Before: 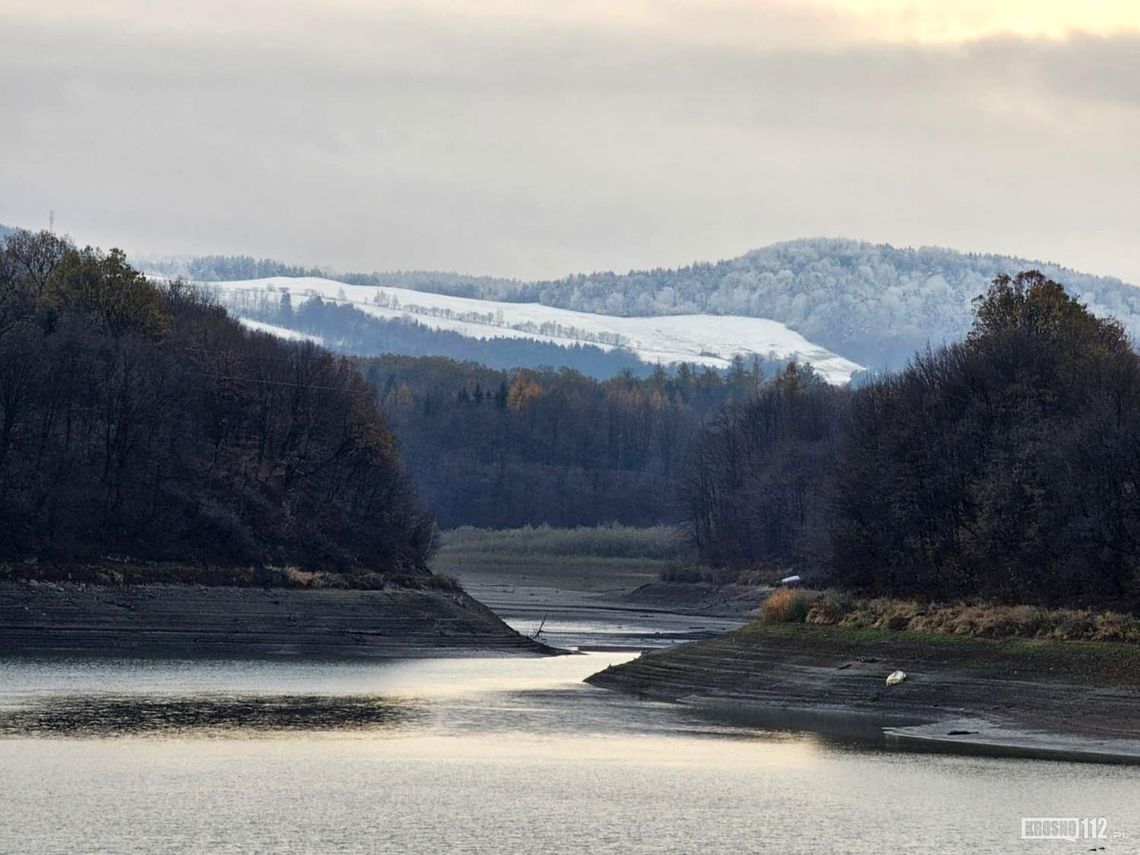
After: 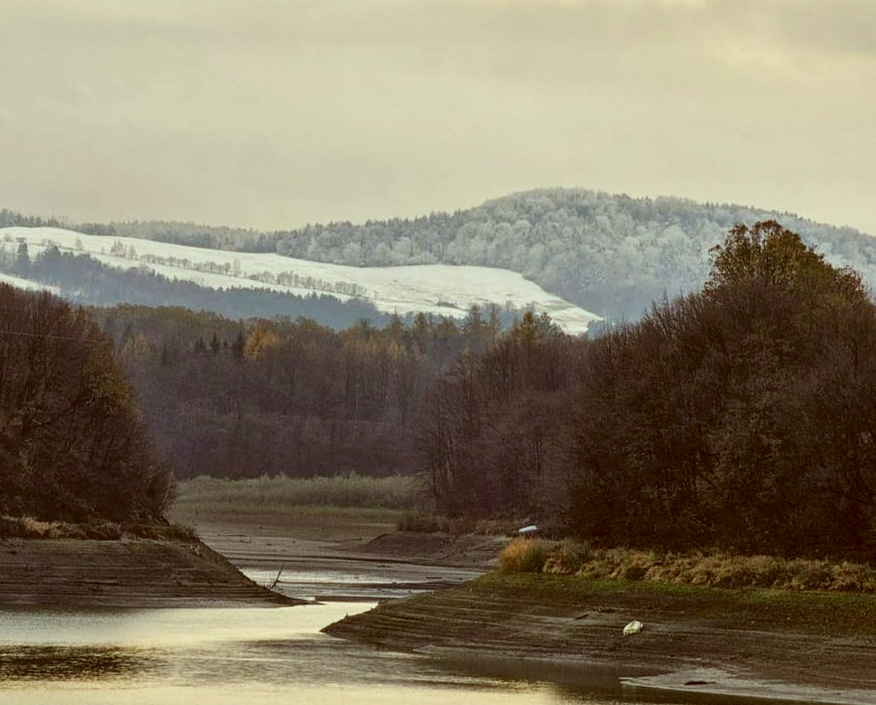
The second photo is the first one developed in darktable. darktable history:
crop: left 23.141%, top 5.862%, bottom 11.569%
local contrast: detail 109%
color correction: highlights a* -5.49, highlights b* 9.8, shadows a* 9.61, shadows b* 24.59
